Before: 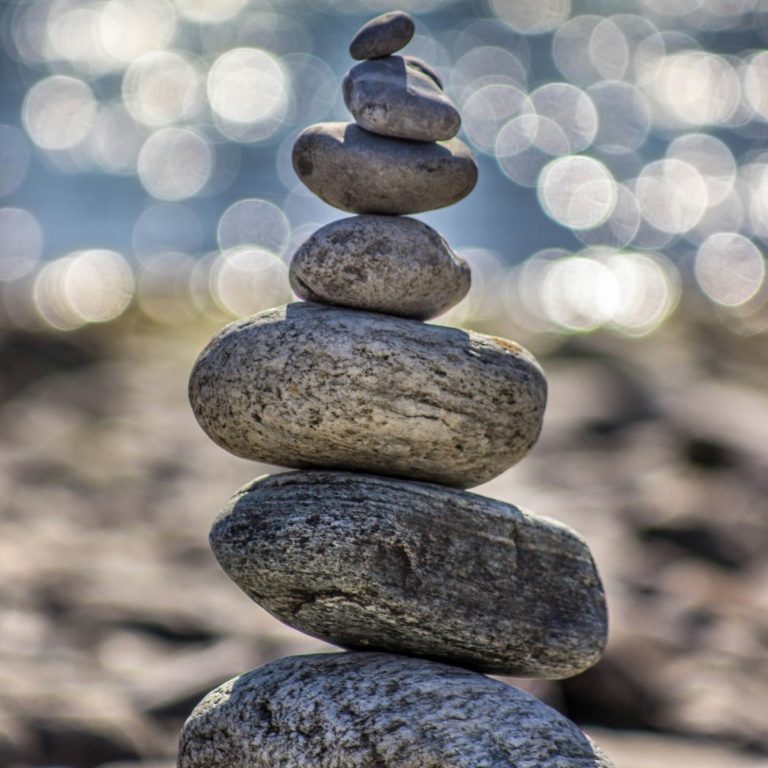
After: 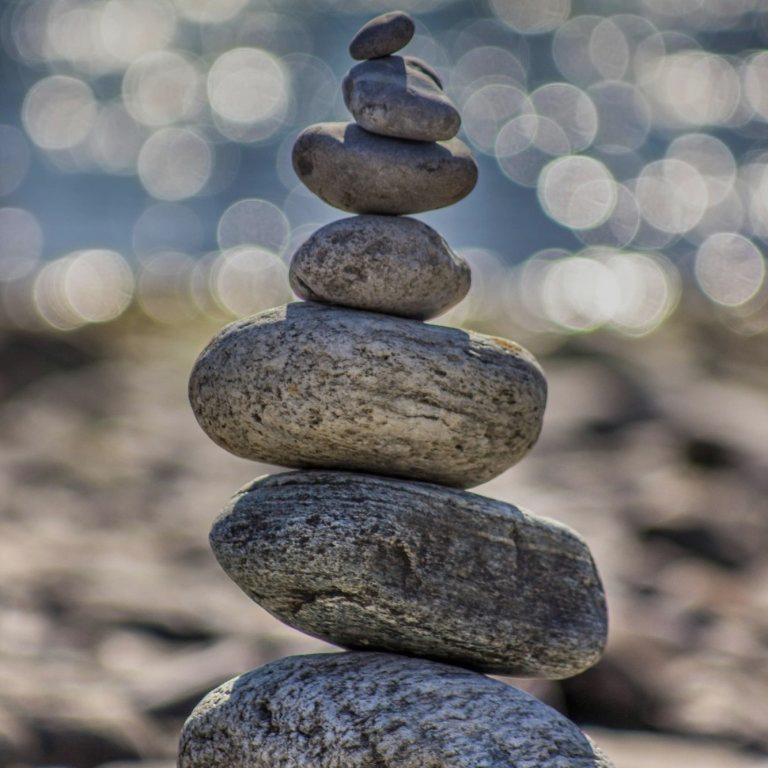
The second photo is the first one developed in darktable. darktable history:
color balance rgb: contrast -10%
graduated density: on, module defaults
